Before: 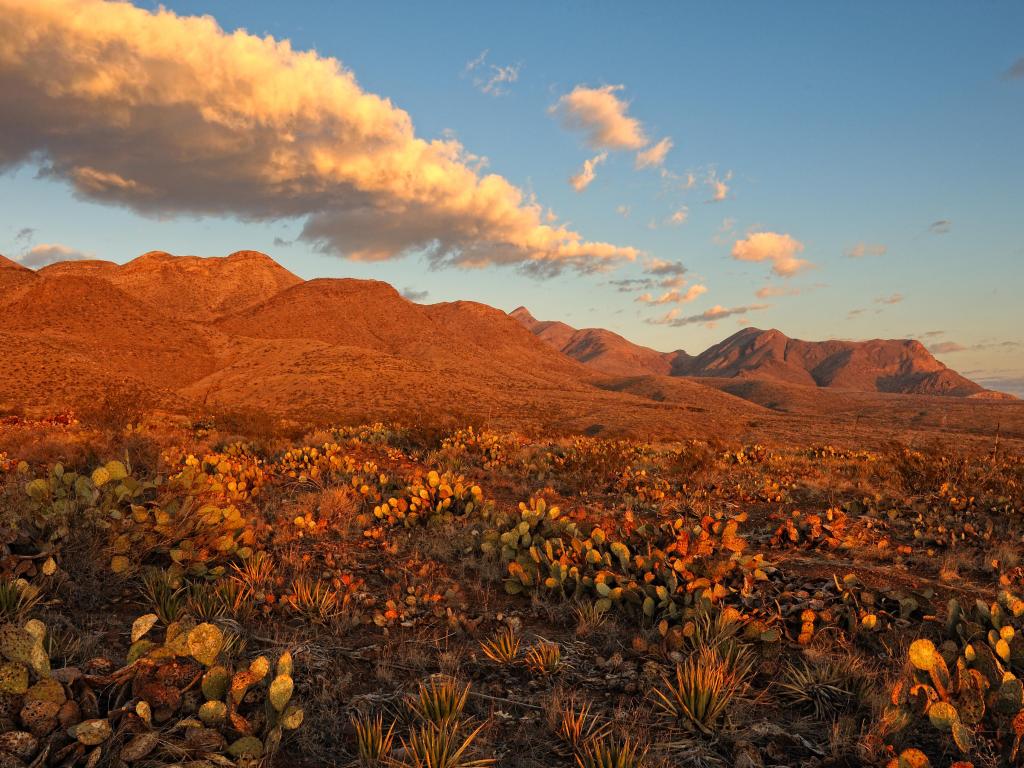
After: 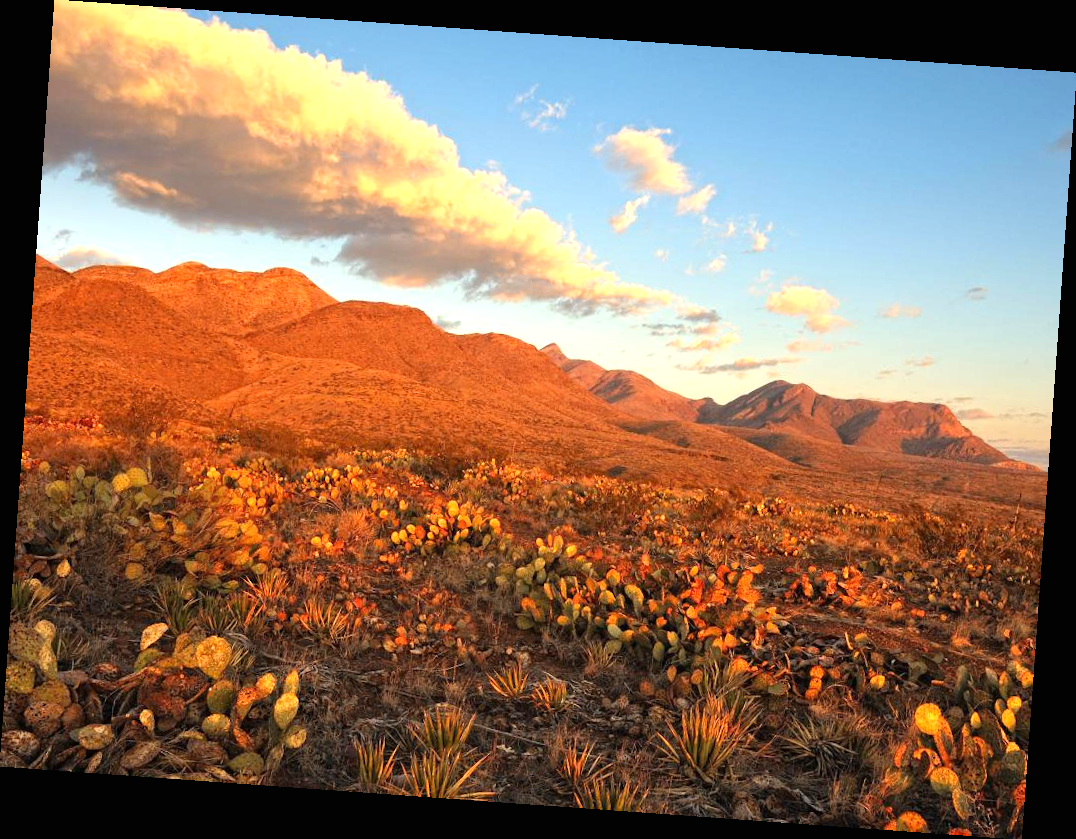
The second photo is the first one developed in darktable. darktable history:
rotate and perspective: rotation 4.1°, automatic cropping off
exposure: black level correction 0, exposure 0.9 EV, compensate highlight preservation false
